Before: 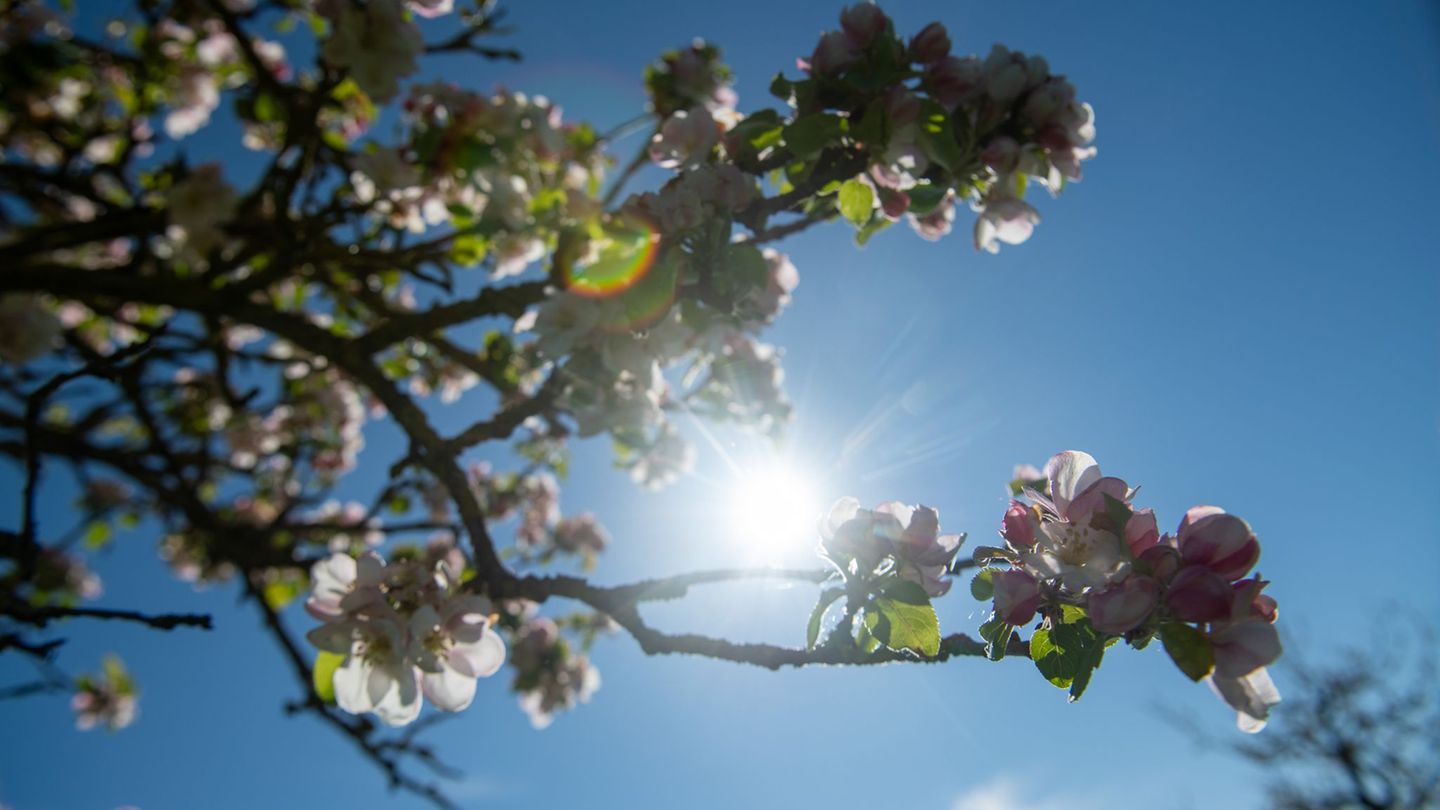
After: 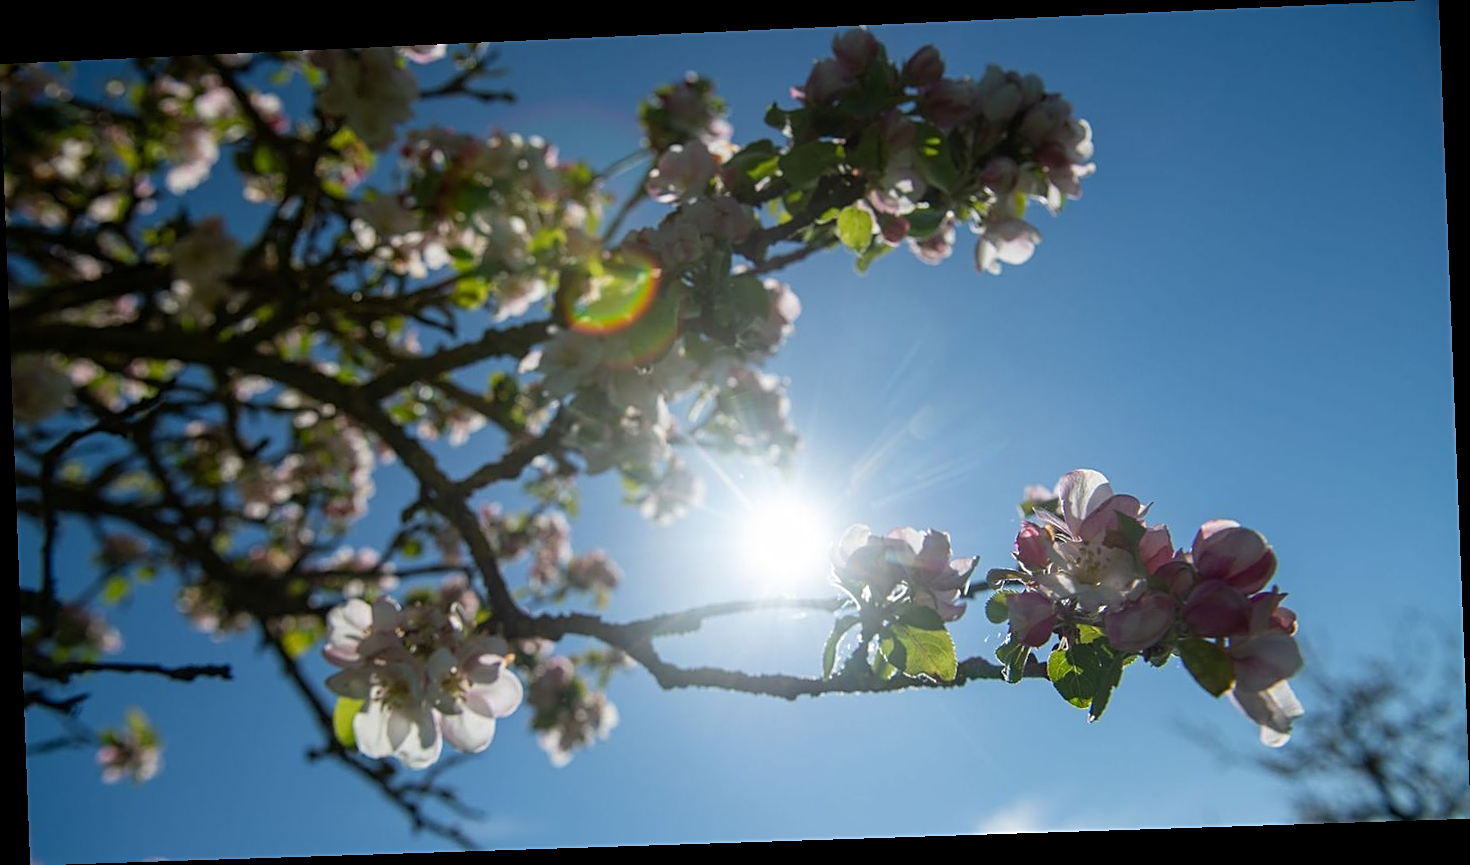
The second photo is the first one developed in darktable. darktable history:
sharpen: on, module defaults
rotate and perspective: rotation -2.22°, lens shift (horizontal) -0.022, automatic cropping off
